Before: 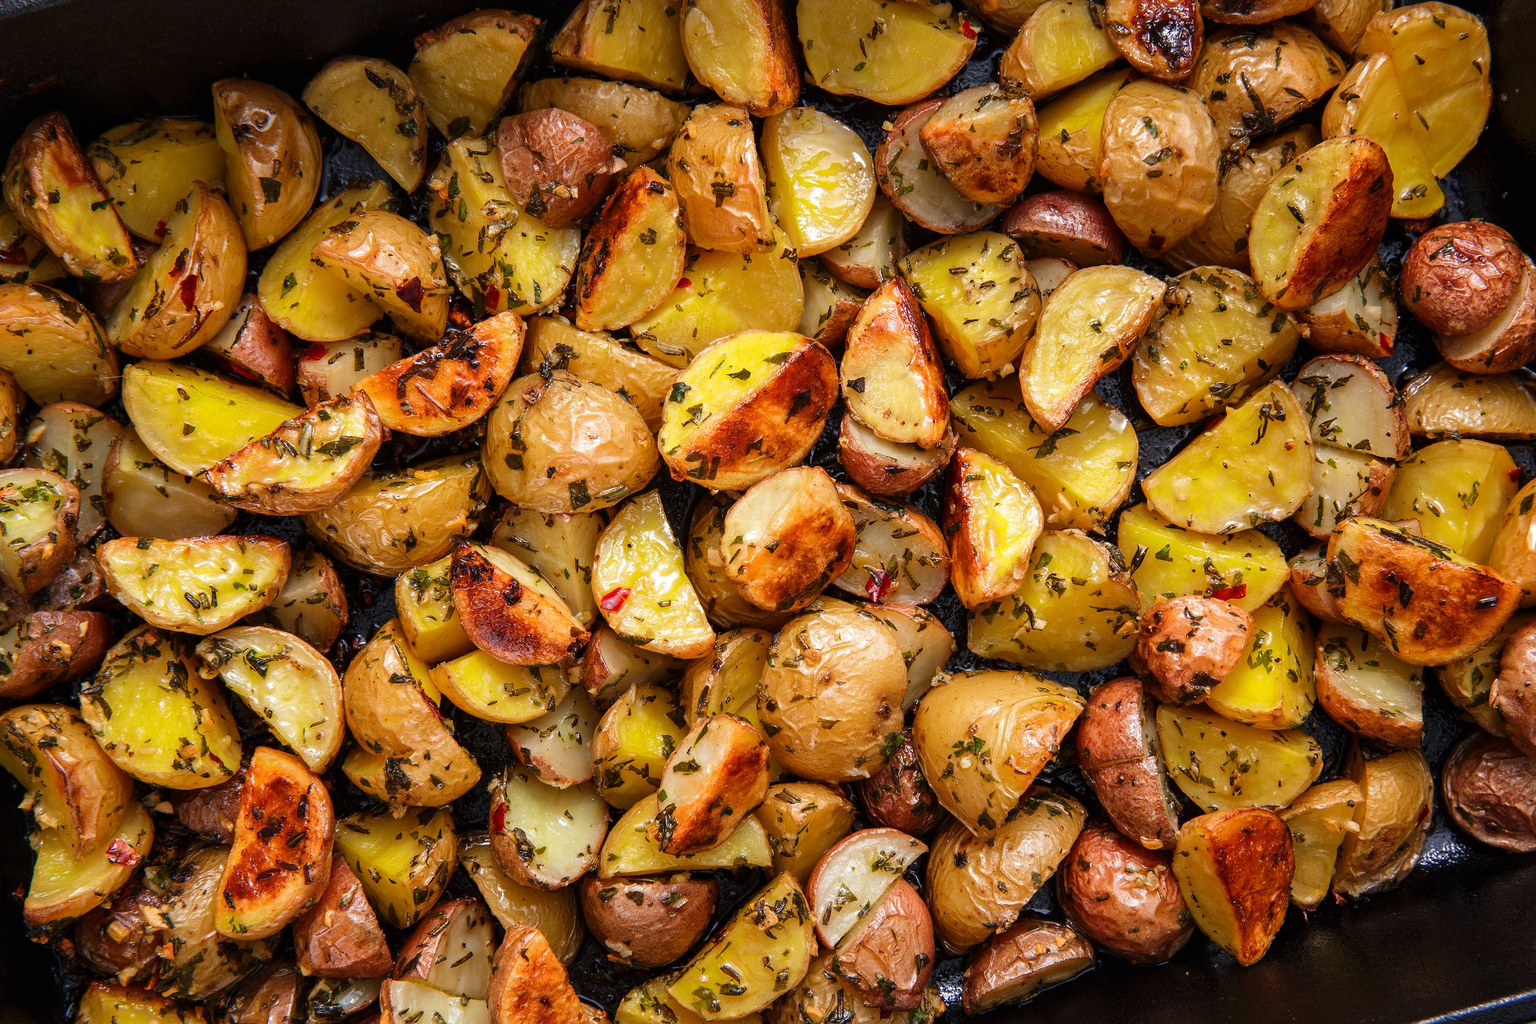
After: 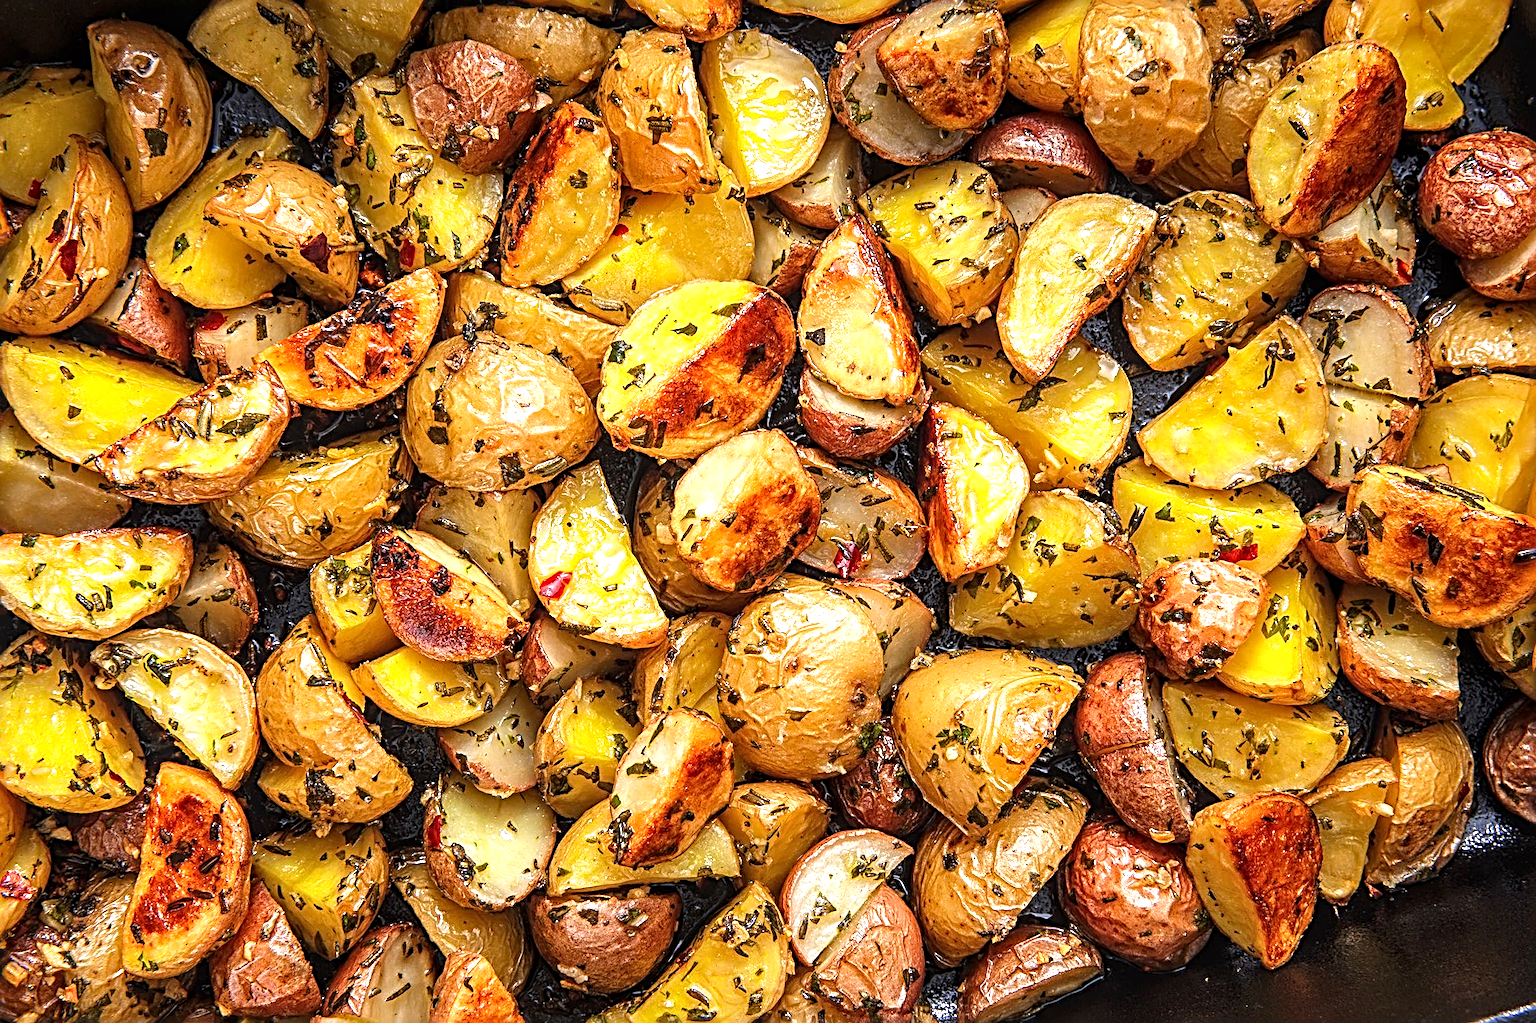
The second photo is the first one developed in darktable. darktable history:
crop and rotate: angle 1.96°, left 5.673%, top 5.673%
sharpen: radius 3.69, amount 0.928
exposure: black level correction 0, exposure 0.7 EV, compensate exposure bias true, compensate highlight preservation false
local contrast: on, module defaults
